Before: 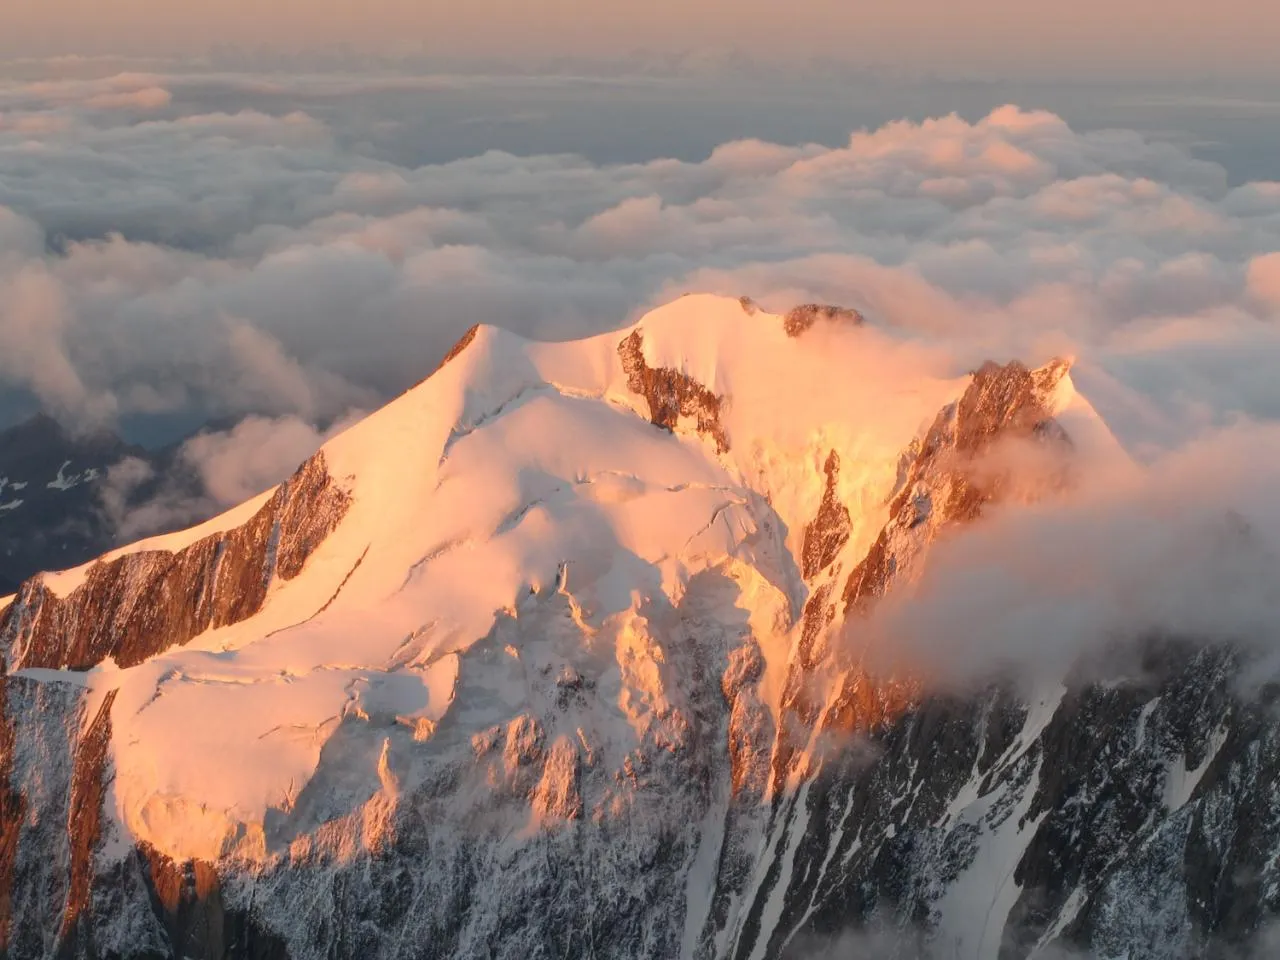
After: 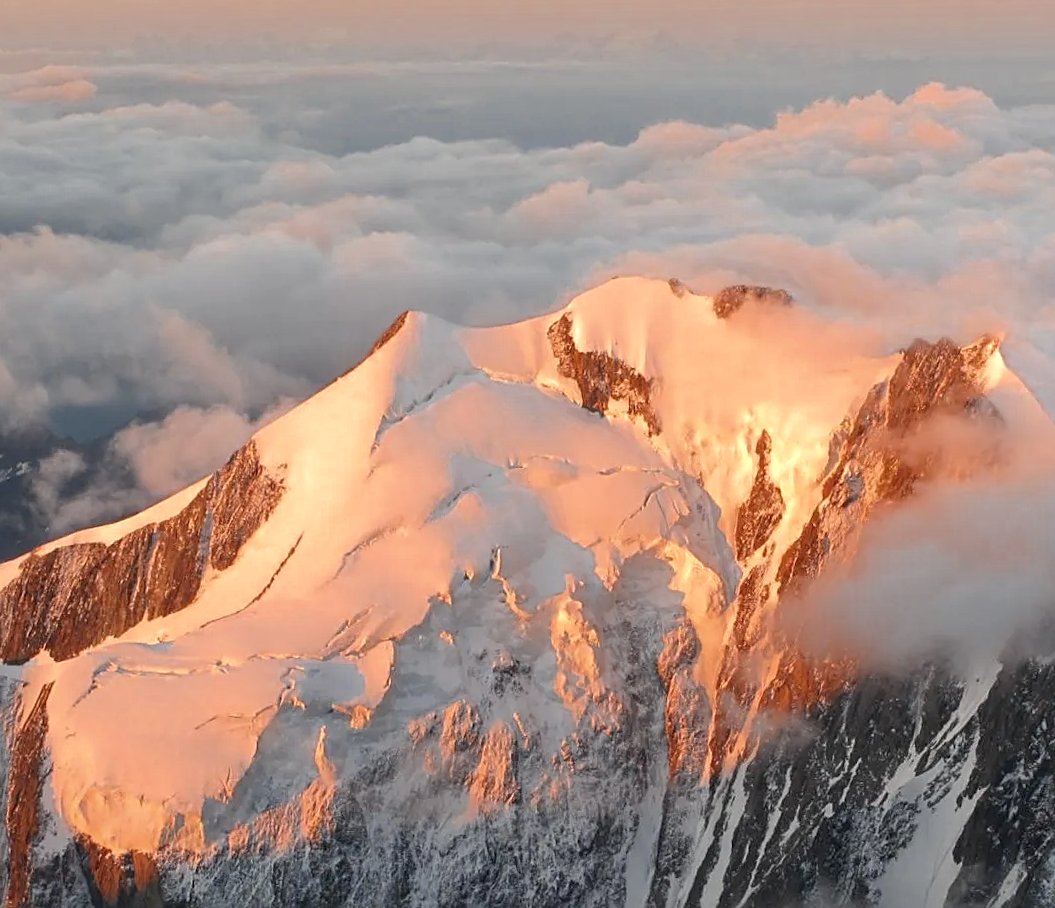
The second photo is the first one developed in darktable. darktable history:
crop and rotate: angle 1°, left 4.281%, top 0.642%, right 11.383%, bottom 2.486%
color zones: curves: ch0 [(0, 0.5) (0.125, 0.4) (0.25, 0.5) (0.375, 0.4) (0.5, 0.4) (0.625, 0.35) (0.75, 0.35) (0.875, 0.5)]; ch1 [(0, 0.35) (0.125, 0.45) (0.25, 0.35) (0.375, 0.35) (0.5, 0.35) (0.625, 0.35) (0.75, 0.45) (0.875, 0.35)]; ch2 [(0, 0.6) (0.125, 0.5) (0.25, 0.5) (0.375, 0.6) (0.5, 0.6) (0.625, 0.5) (0.75, 0.5) (0.875, 0.5)]
exposure: black level correction 0.001, exposure 0.5 EV, compensate exposure bias true, compensate highlight preservation false
sharpen: on, module defaults
